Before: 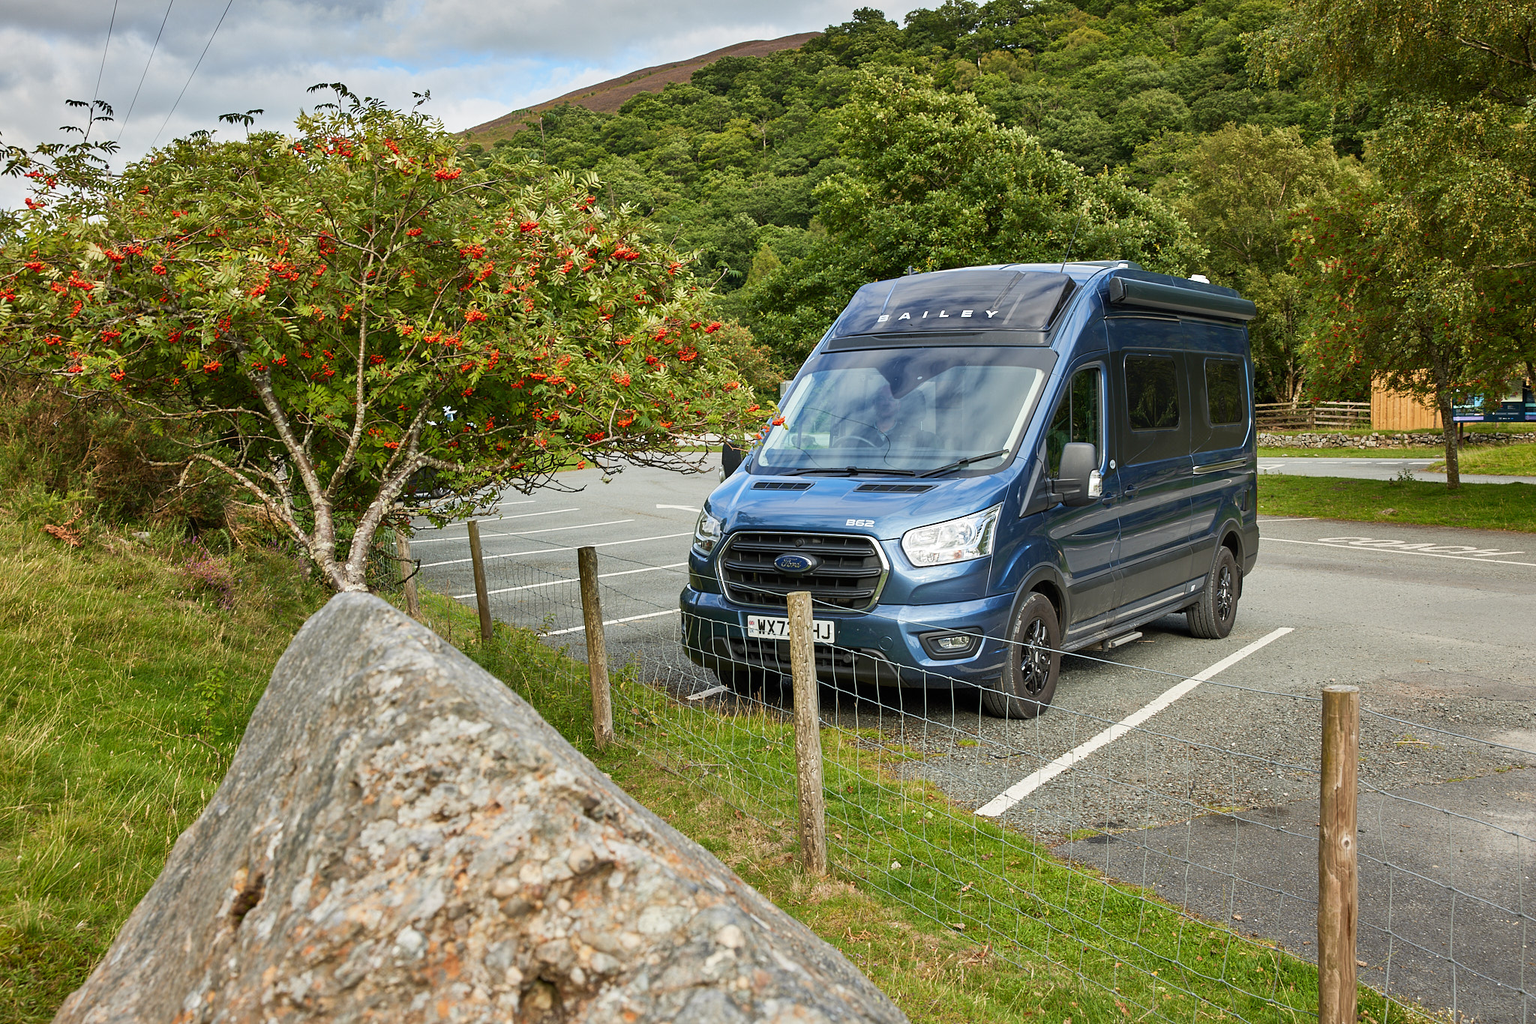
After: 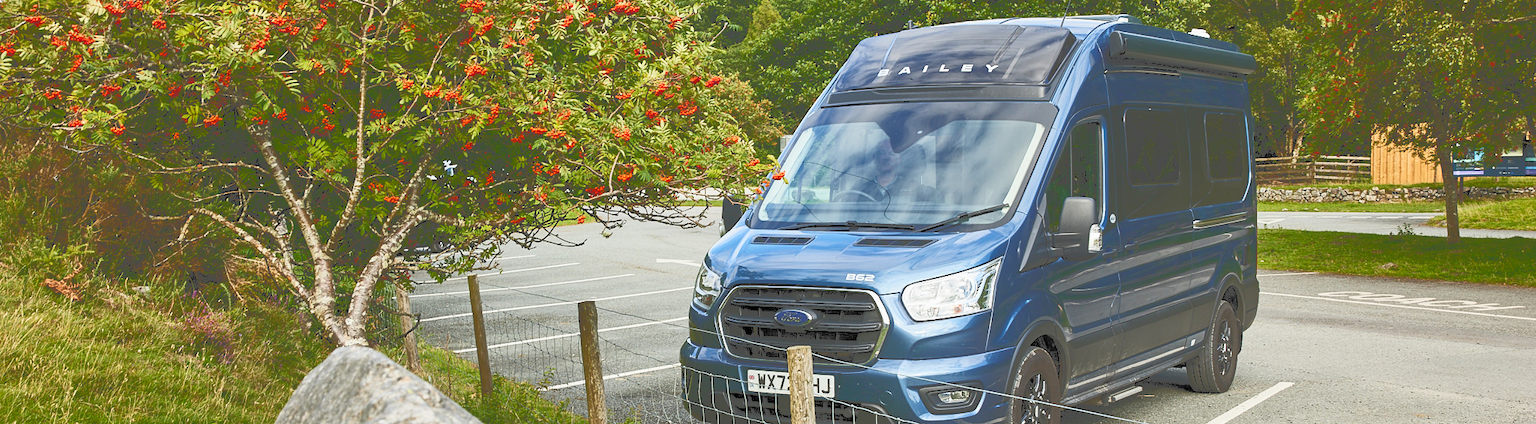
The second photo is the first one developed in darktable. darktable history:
crop and rotate: top 24.018%, bottom 34.498%
tone curve: curves: ch0 [(0, 0) (0.003, 0.319) (0.011, 0.319) (0.025, 0.323) (0.044, 0.323) (0.069, 0.327) (0.1, 0.33) (0.136, 0.338) (0.177, 0.348) (0.224, 0.361) (0.277, 0.374) (0.335, 0.398) (0.399, 0.444) (0.468, 0.516) (0.543, 0.595) (0.623, 0.694) (0.709, 0.793) (0.801, 0.883) (0.898, 0.942) (1, 1)], color space Lab, independent channels, preserve colors none
filmic rgb: middle gray luminance 18.41%, black relative exposure -11.42 EV, white relative exposure 2.6 EV, target black luminance 0%, hardness 8.33, latitude 98.02%, contrast 1.085, shadows ↔ highlights balance 0.443%, add noise in highlights 0, preserve chrominance no, color science v3 (2019), use custom middle-gray values true, iterations of high-quality reconstruction 0, contrast in highlights soft
tone equalizer: edges refinement/feathering 500, mask exposure compensation -1.57 EV, preserve details no
